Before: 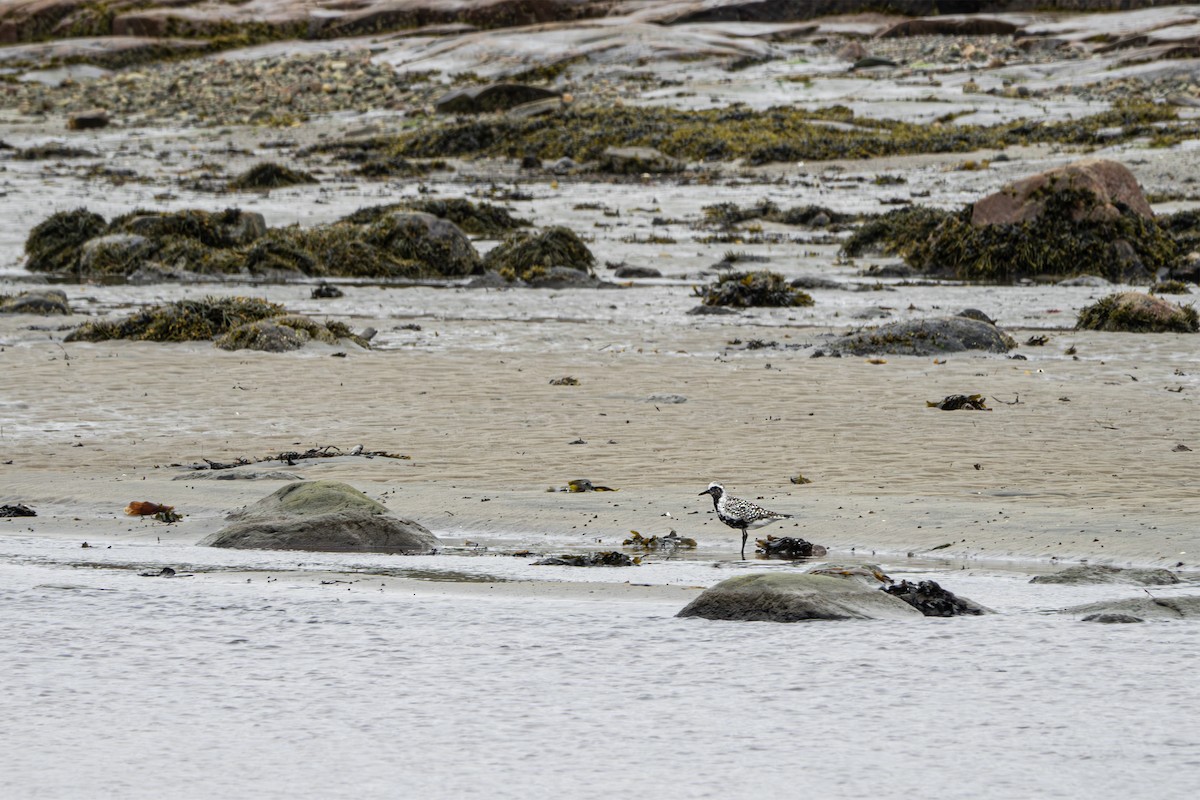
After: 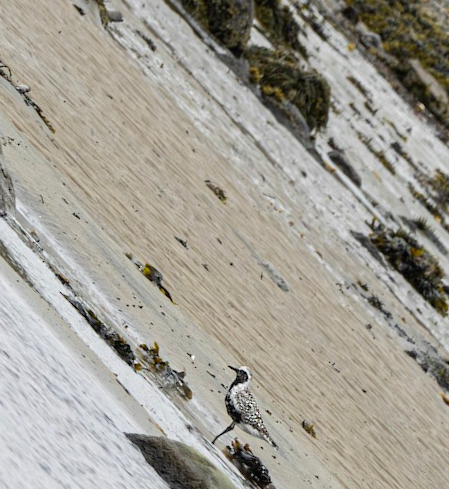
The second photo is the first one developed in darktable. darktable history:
crop and rotate: angle -46.07°, top 16.468%, right 0.987%, bottom 11.64%
